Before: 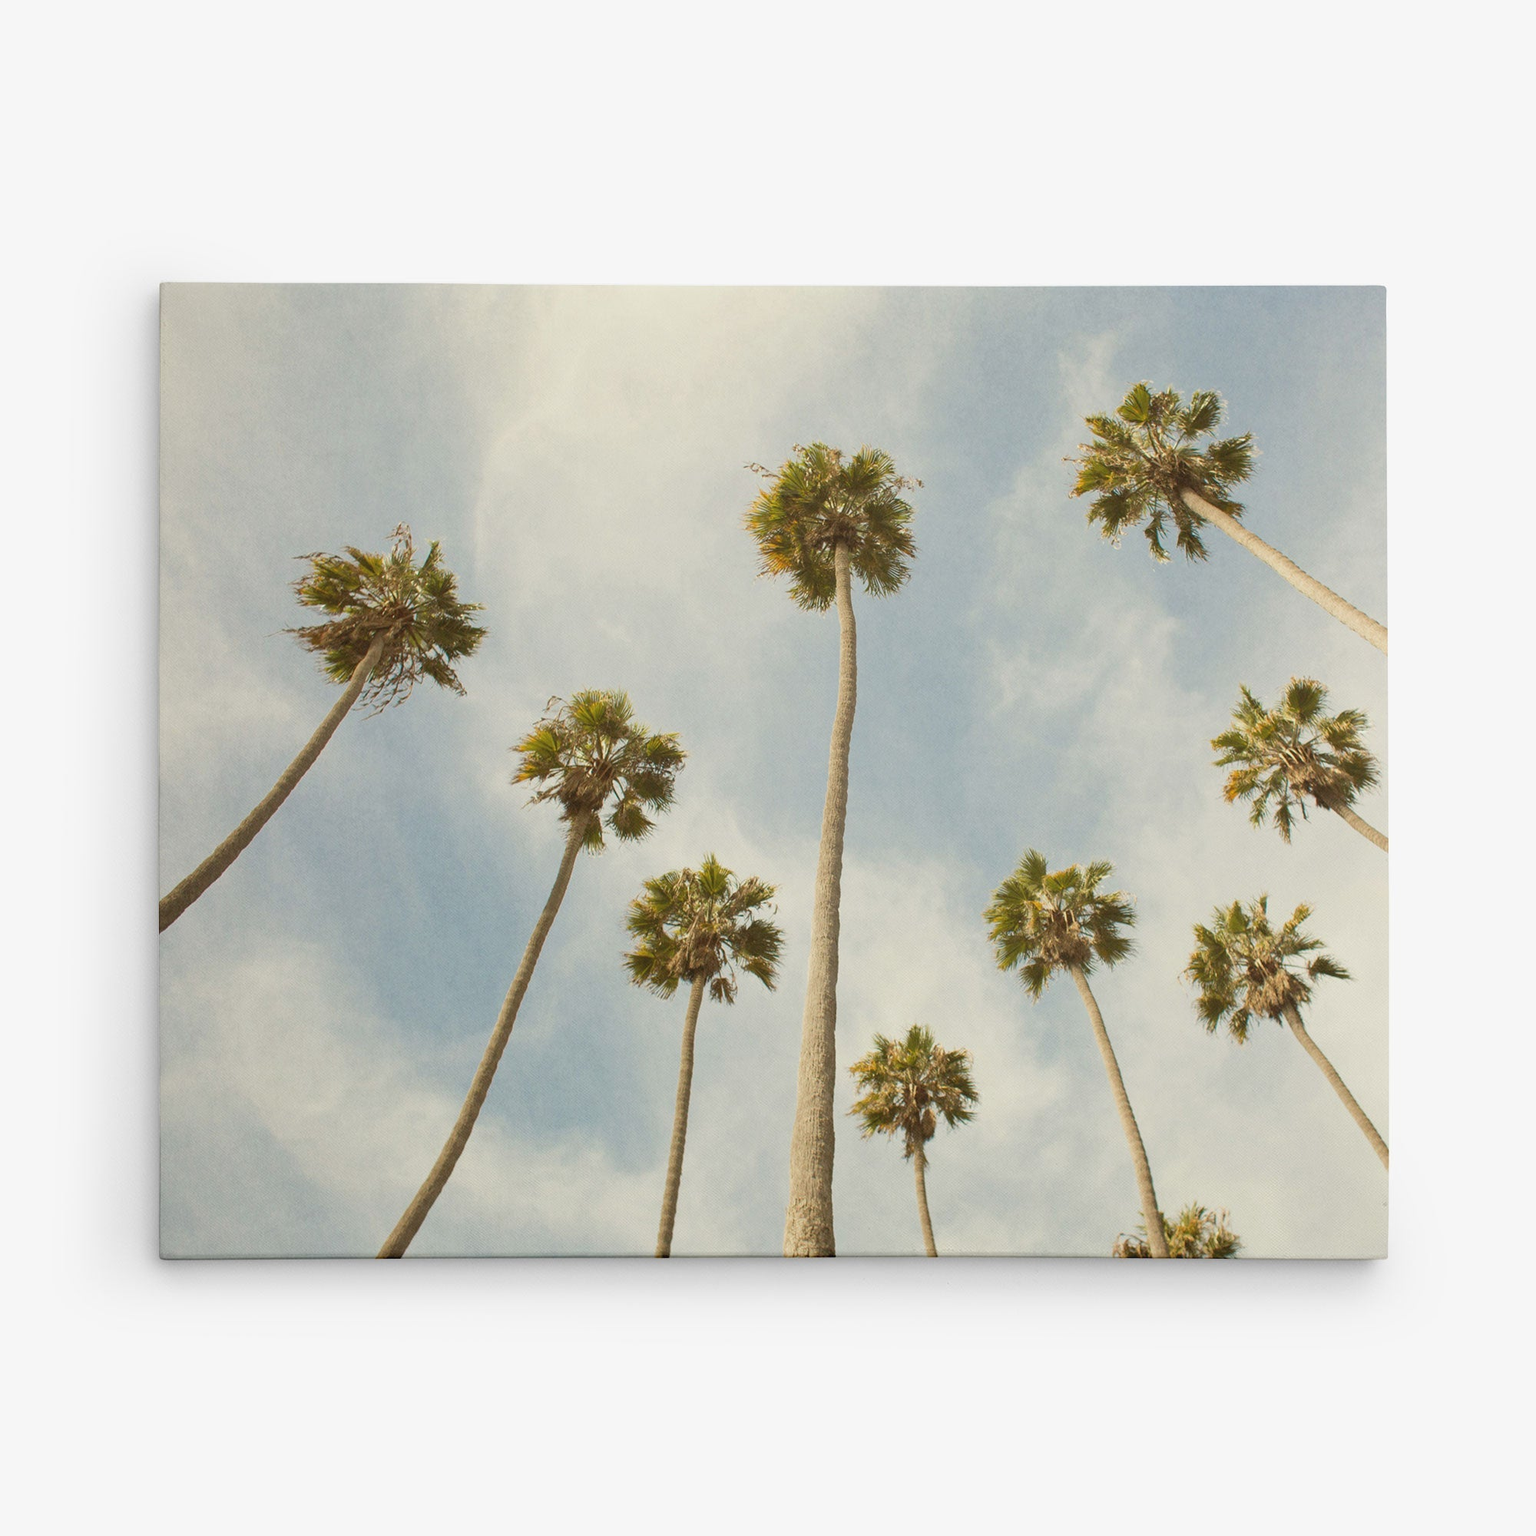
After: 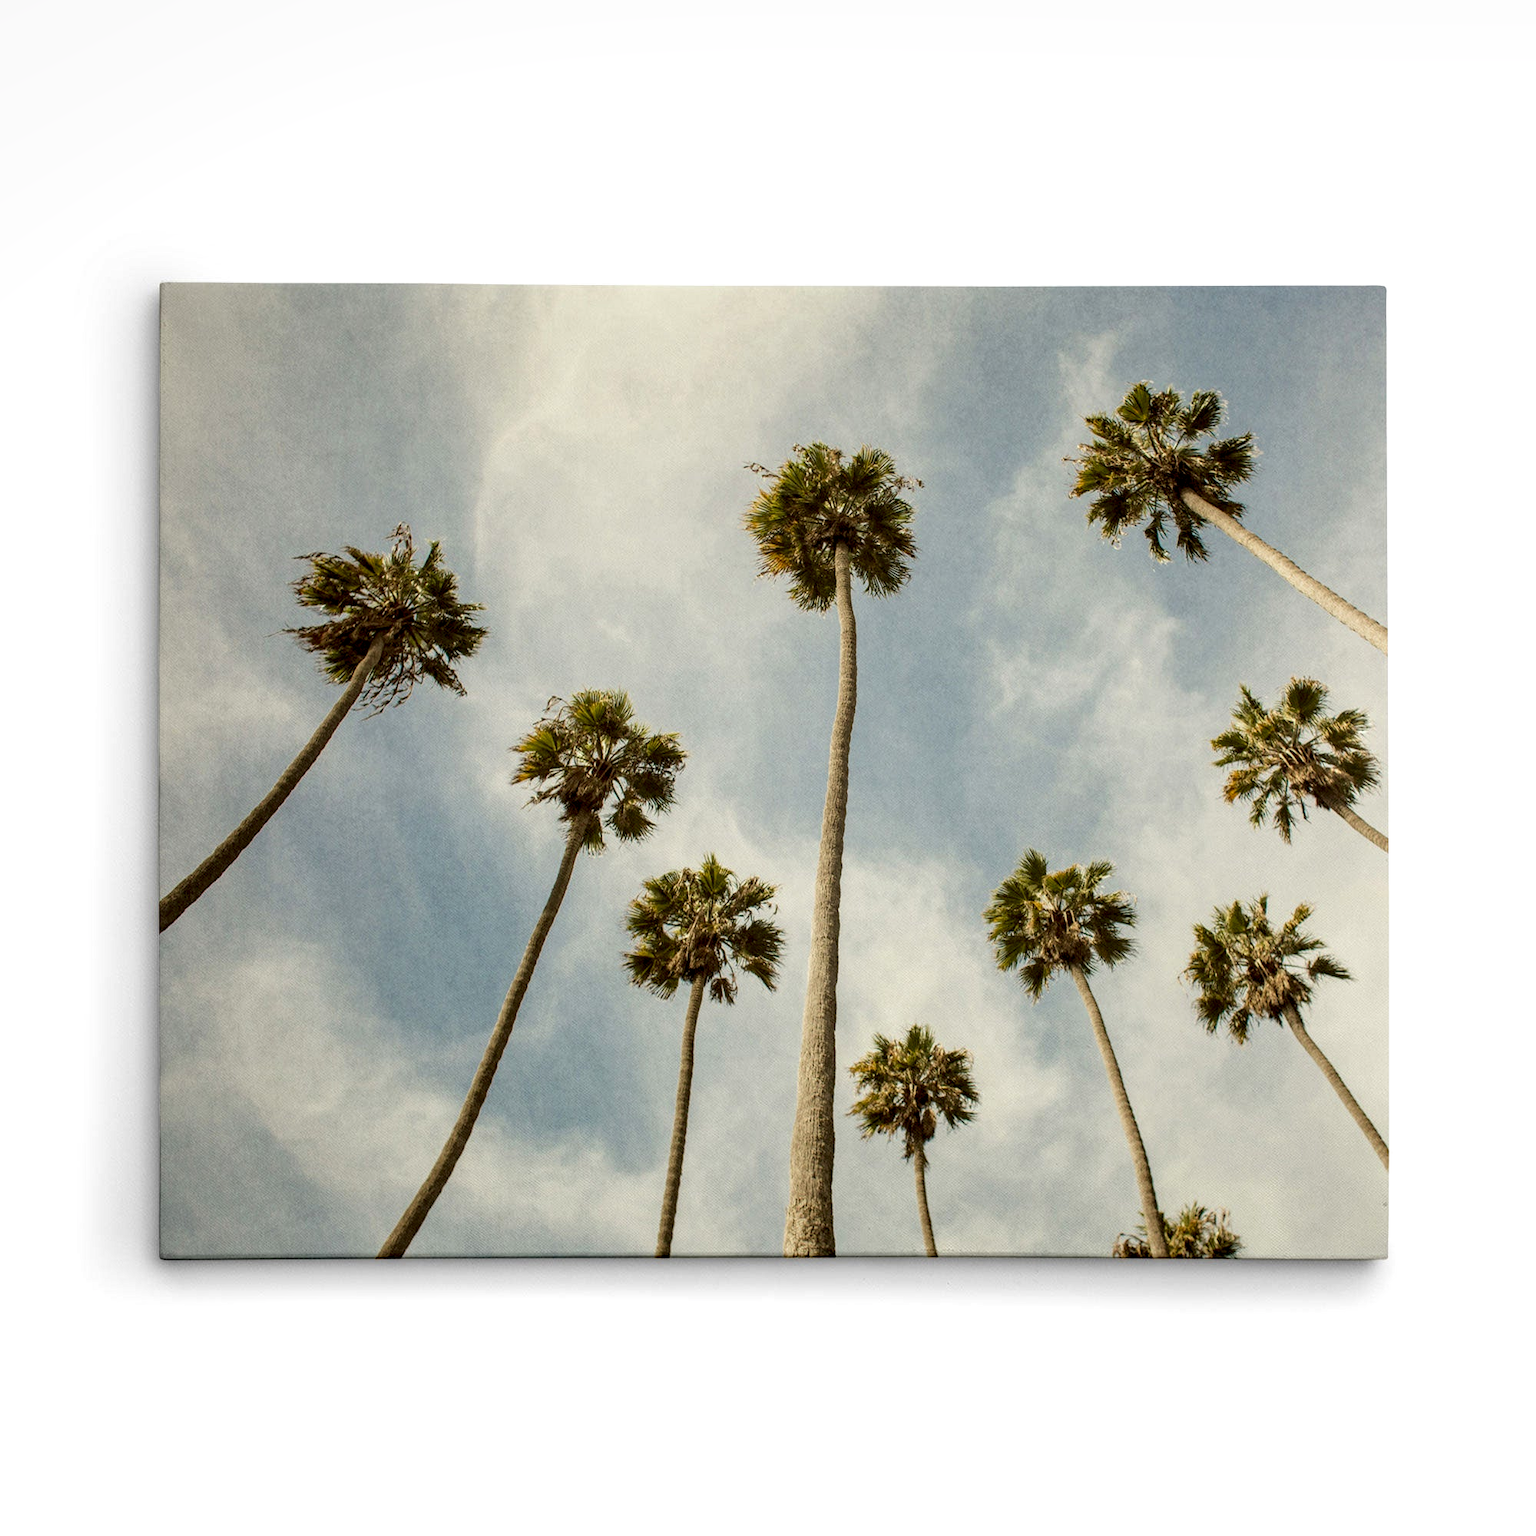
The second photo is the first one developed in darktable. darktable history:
local contrast: highlights 19%, detail 186%
velvia: strength 10%
